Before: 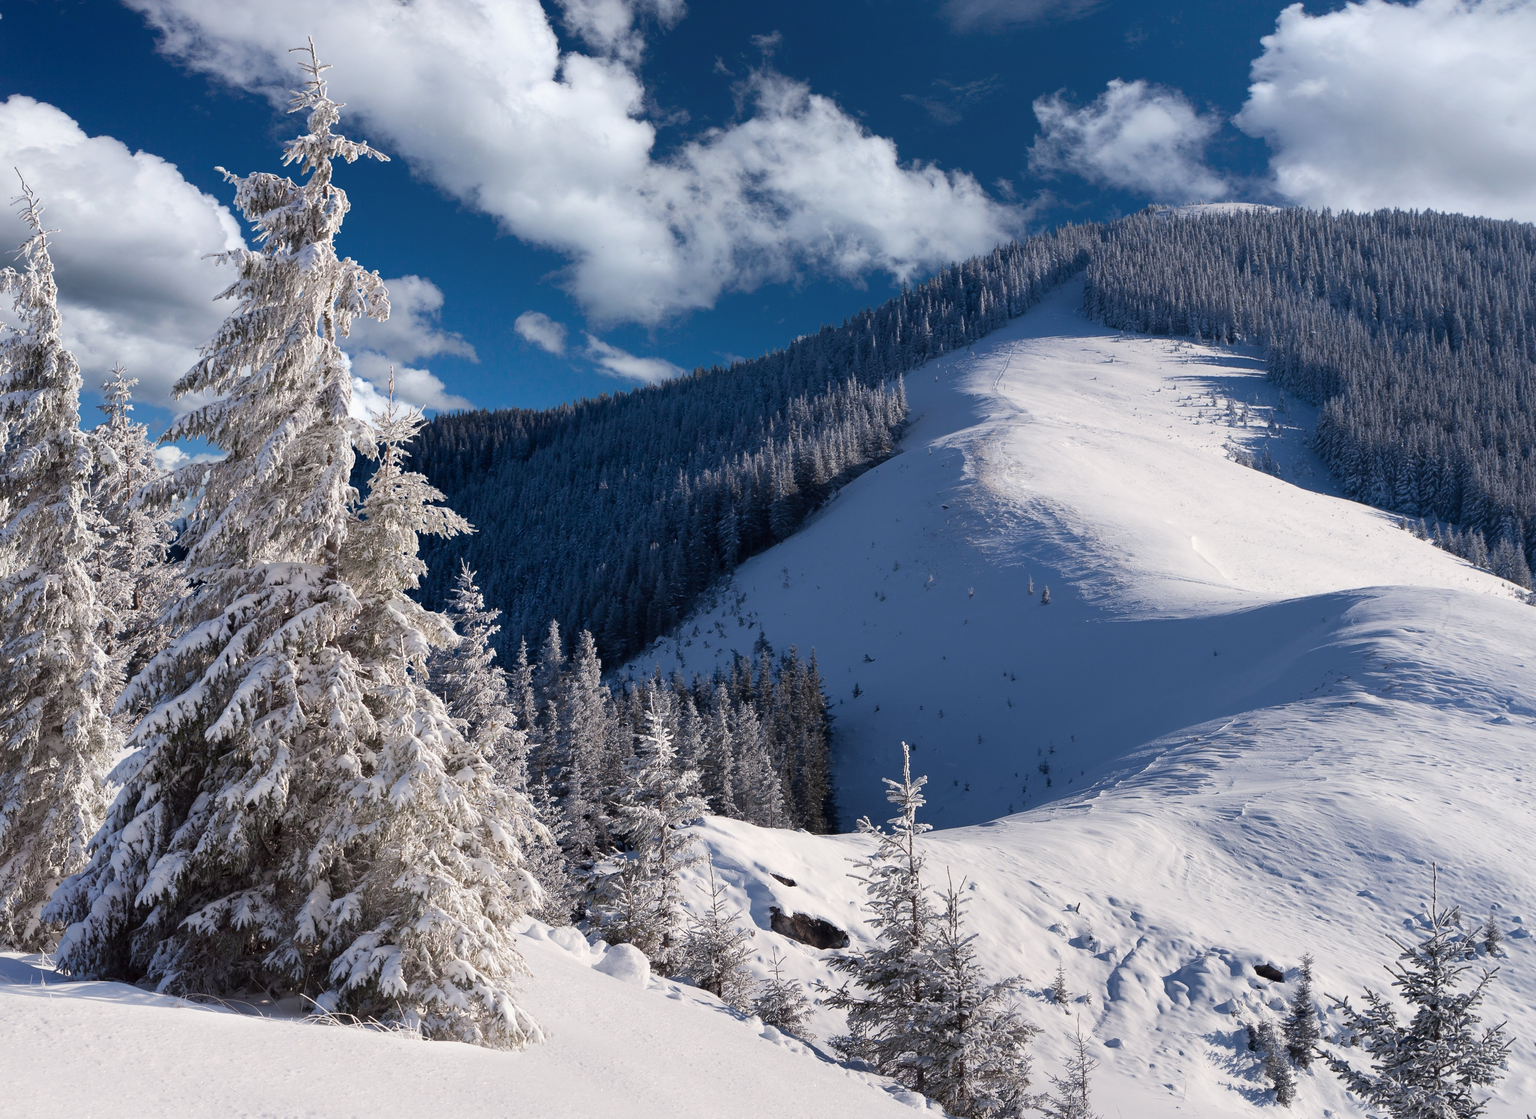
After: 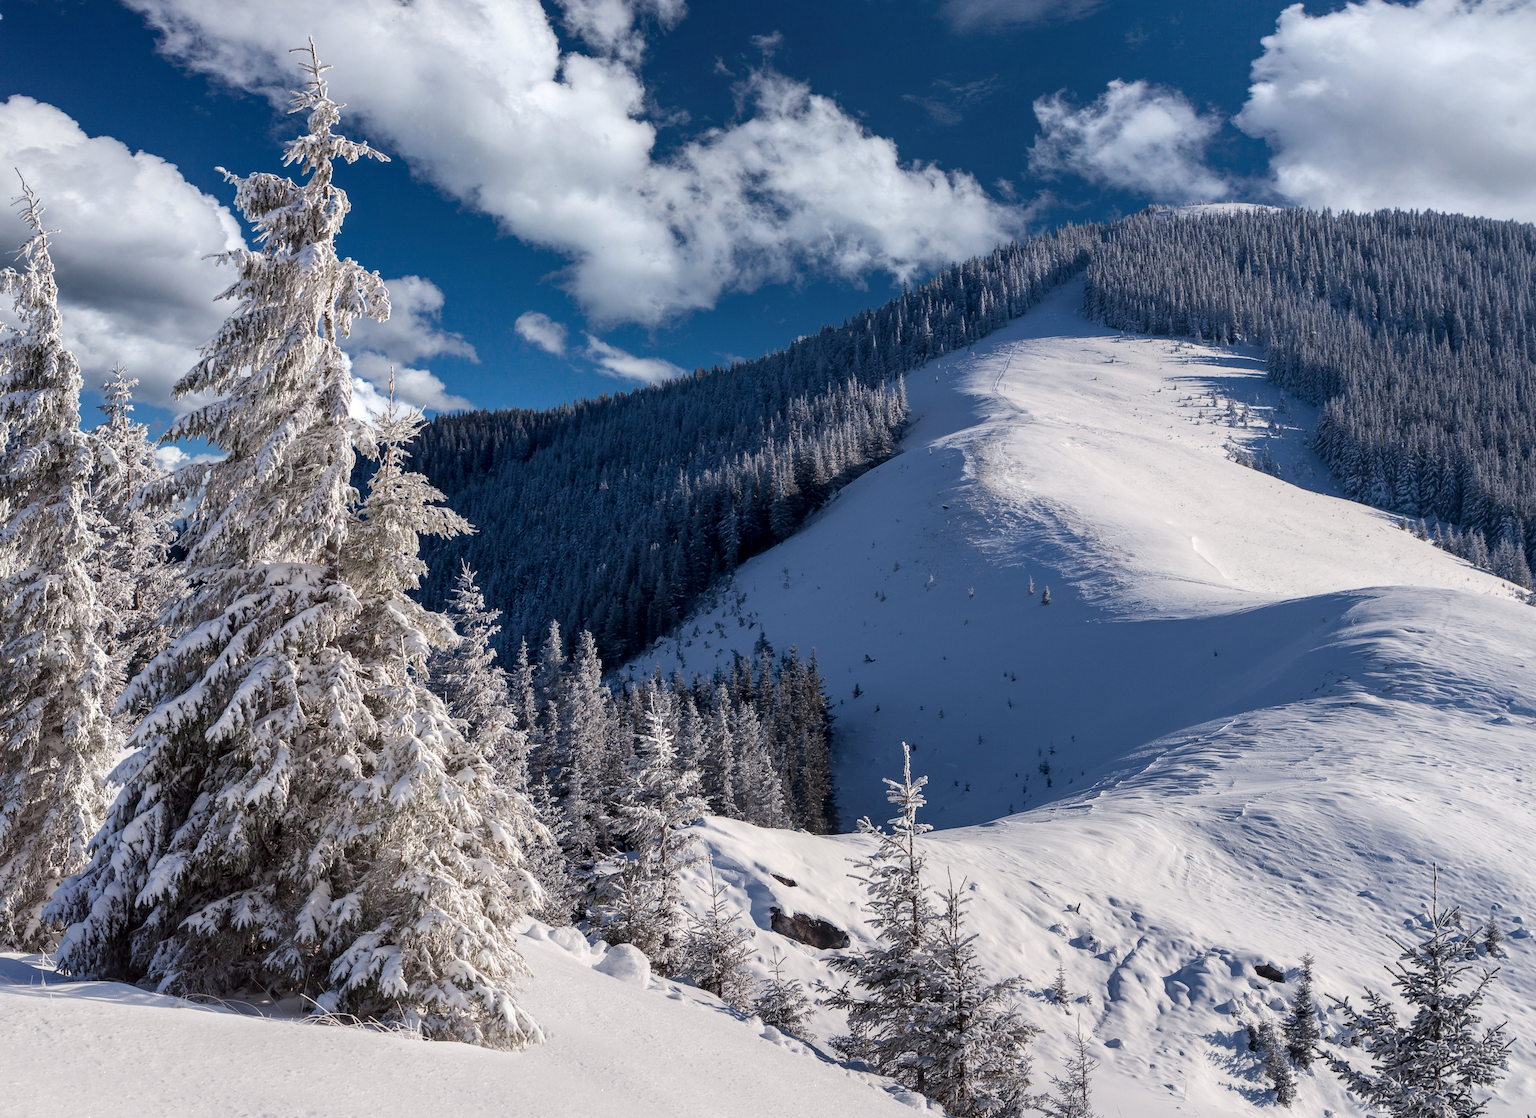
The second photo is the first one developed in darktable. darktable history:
local contrast: highlights 23%, detail 130%
